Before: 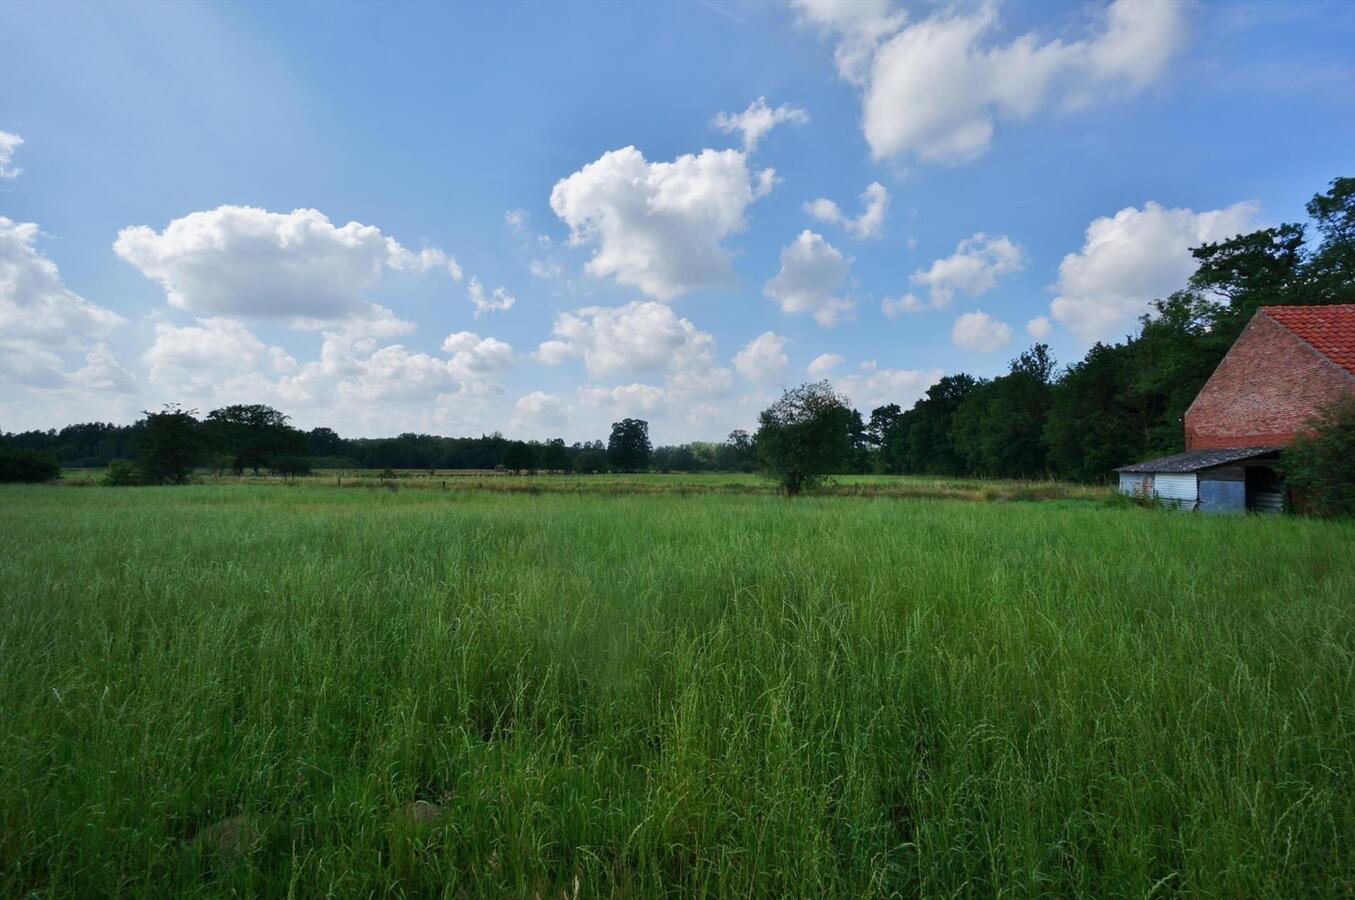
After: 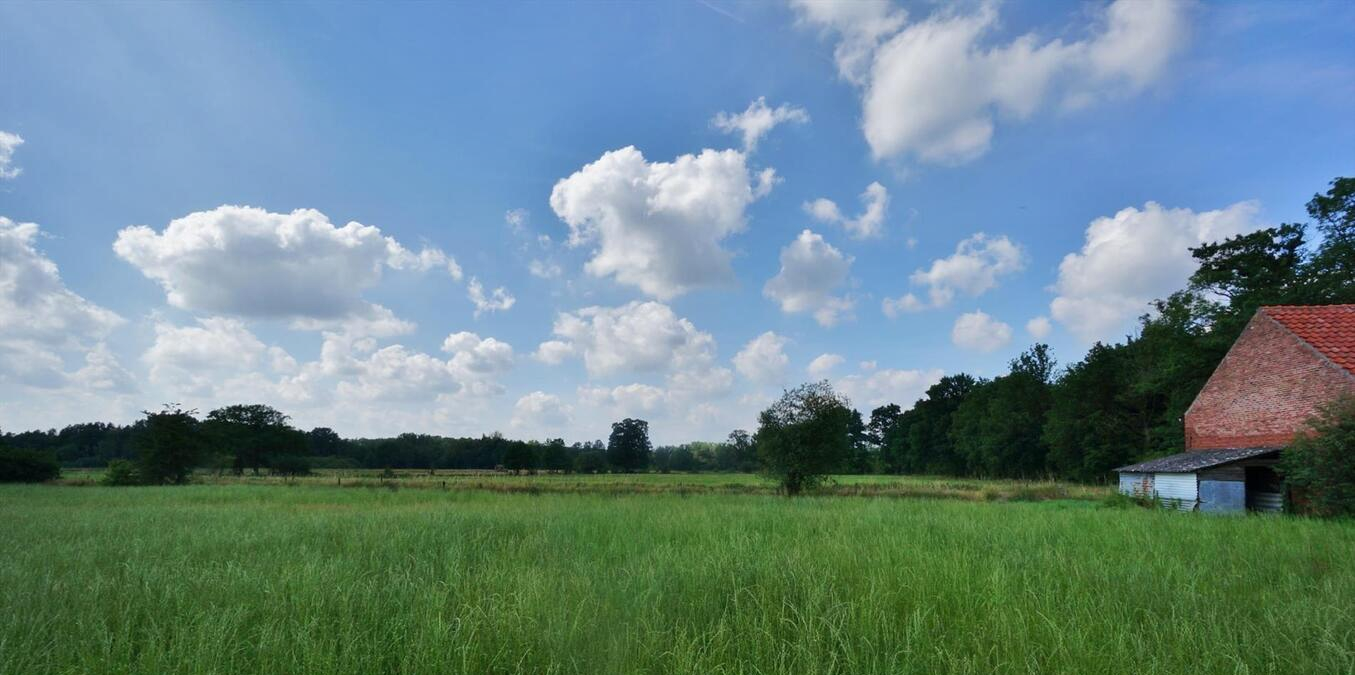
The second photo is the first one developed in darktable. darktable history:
crop: bottom 24.987%
shadows and highlights: low approximation 0.01, soften with gaussian
